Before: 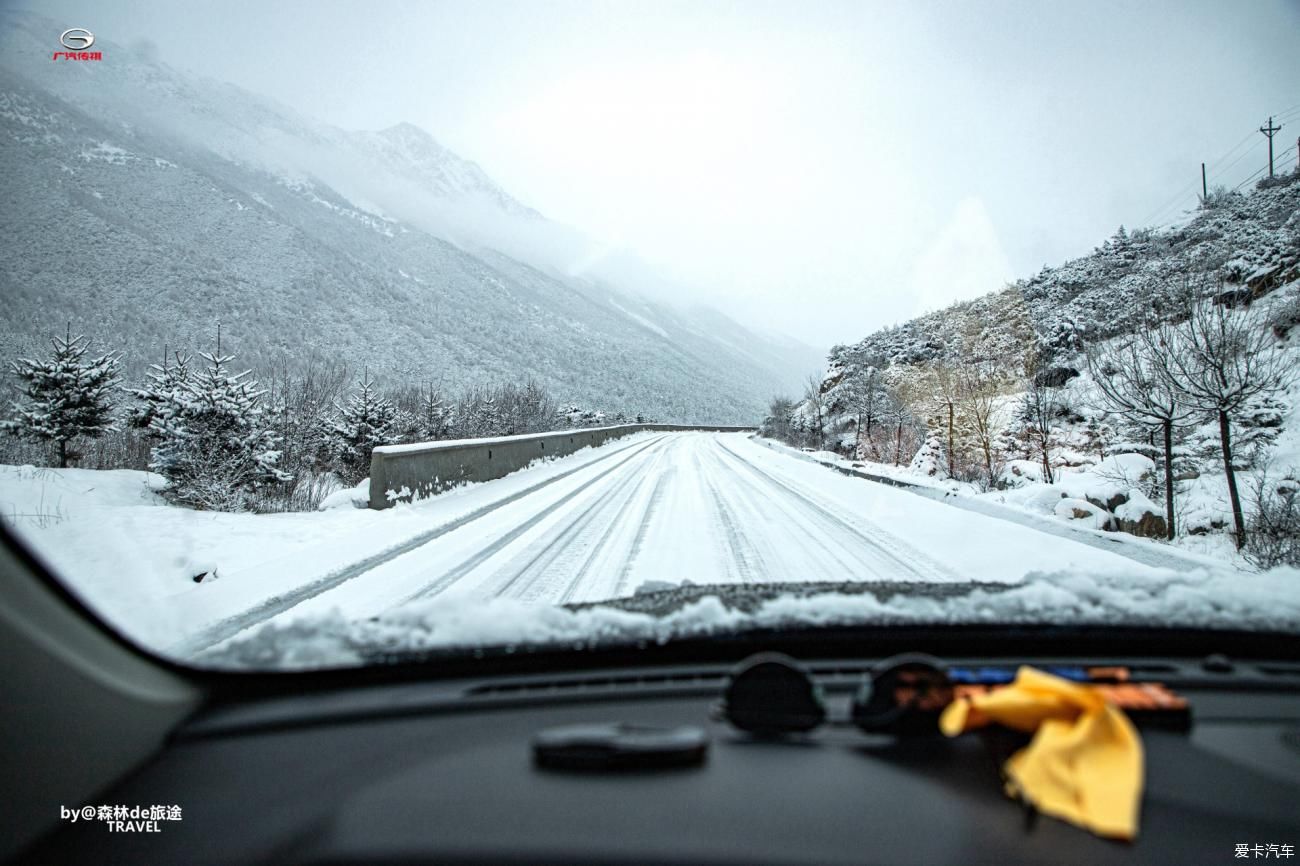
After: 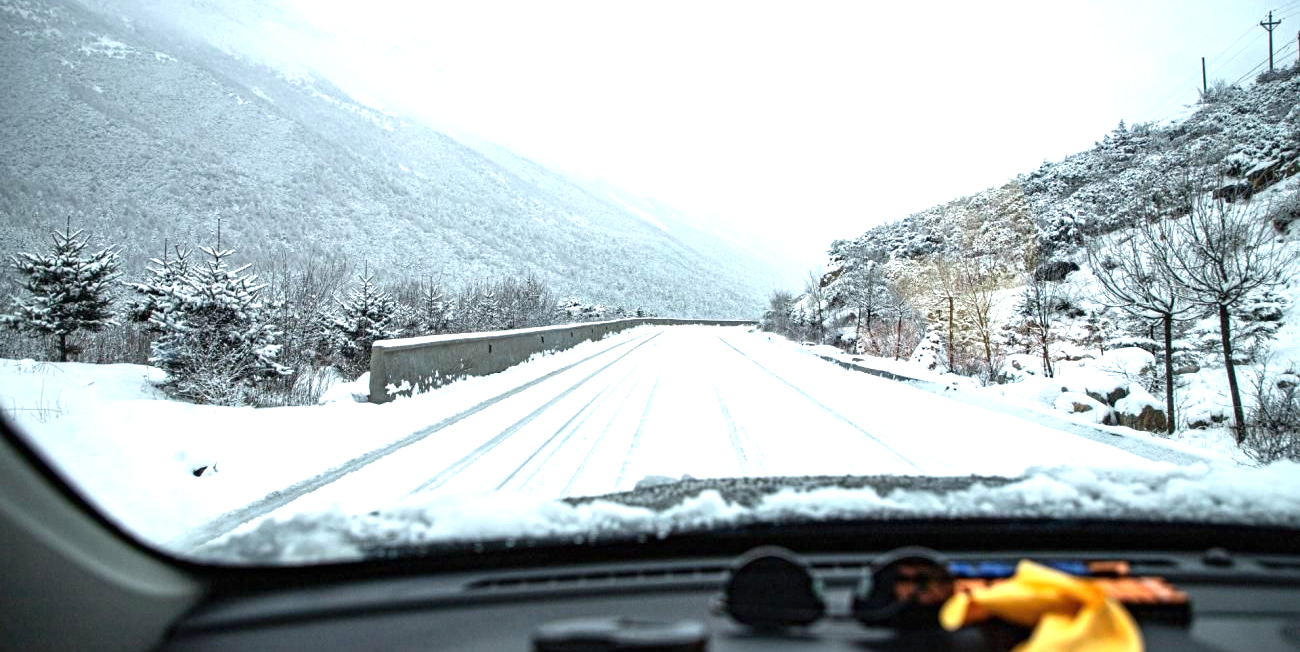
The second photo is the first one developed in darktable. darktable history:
exposure: exposure 0.667 EV, compensate highlight preservation false
crop and rotate: top 12.27%, bottom 12.404%
